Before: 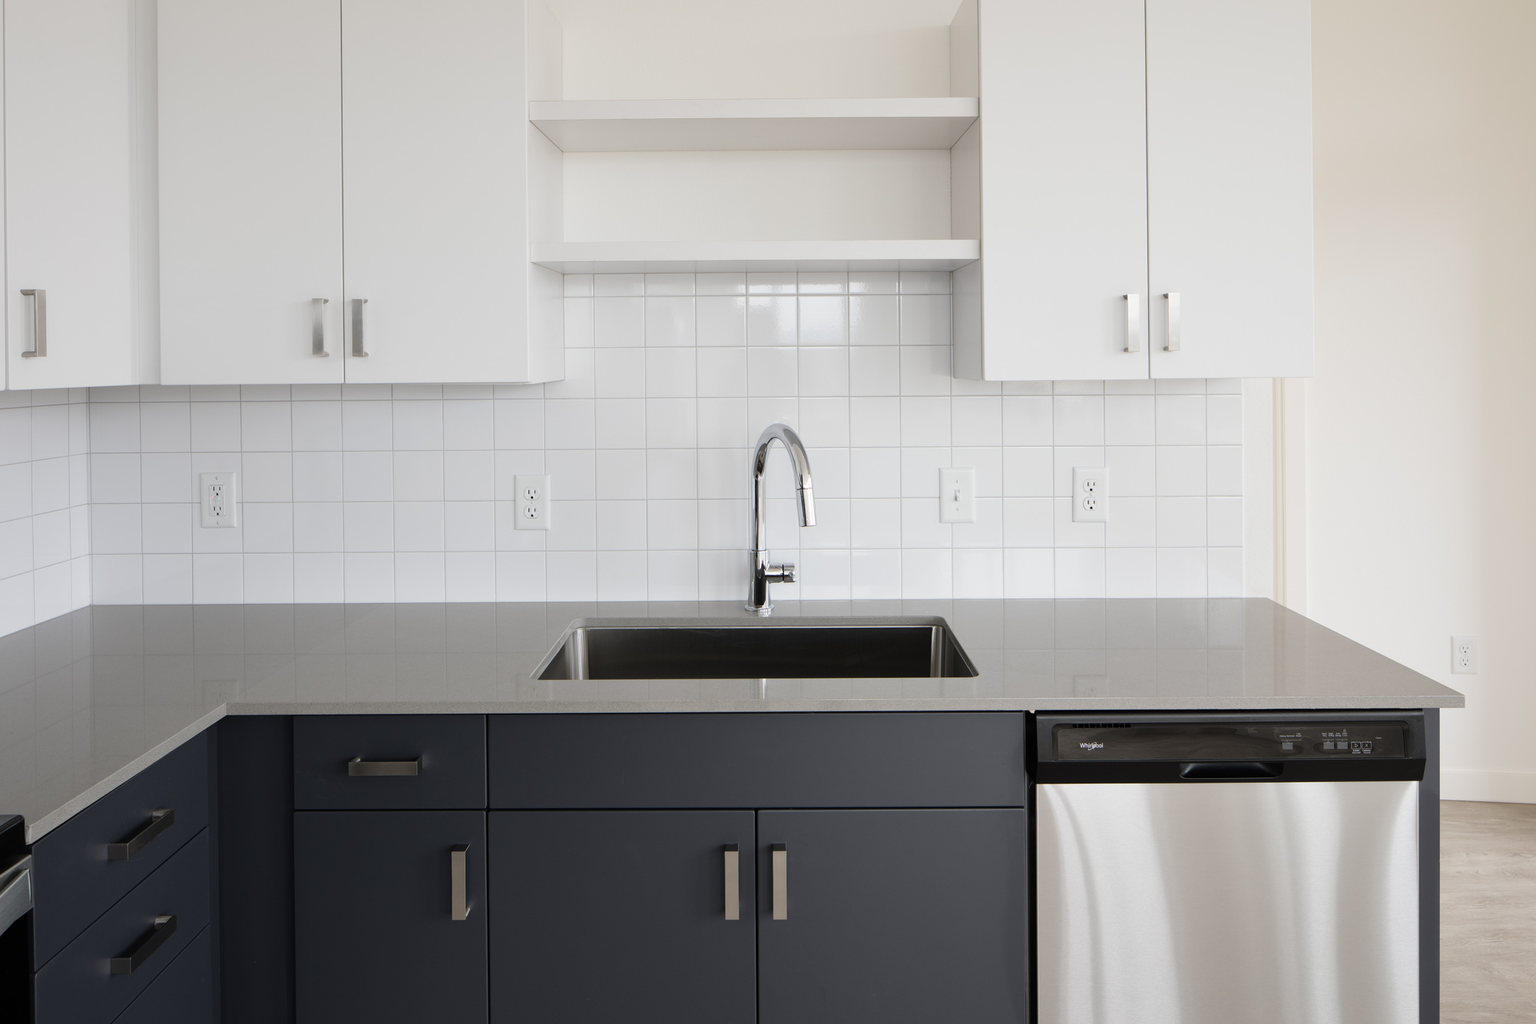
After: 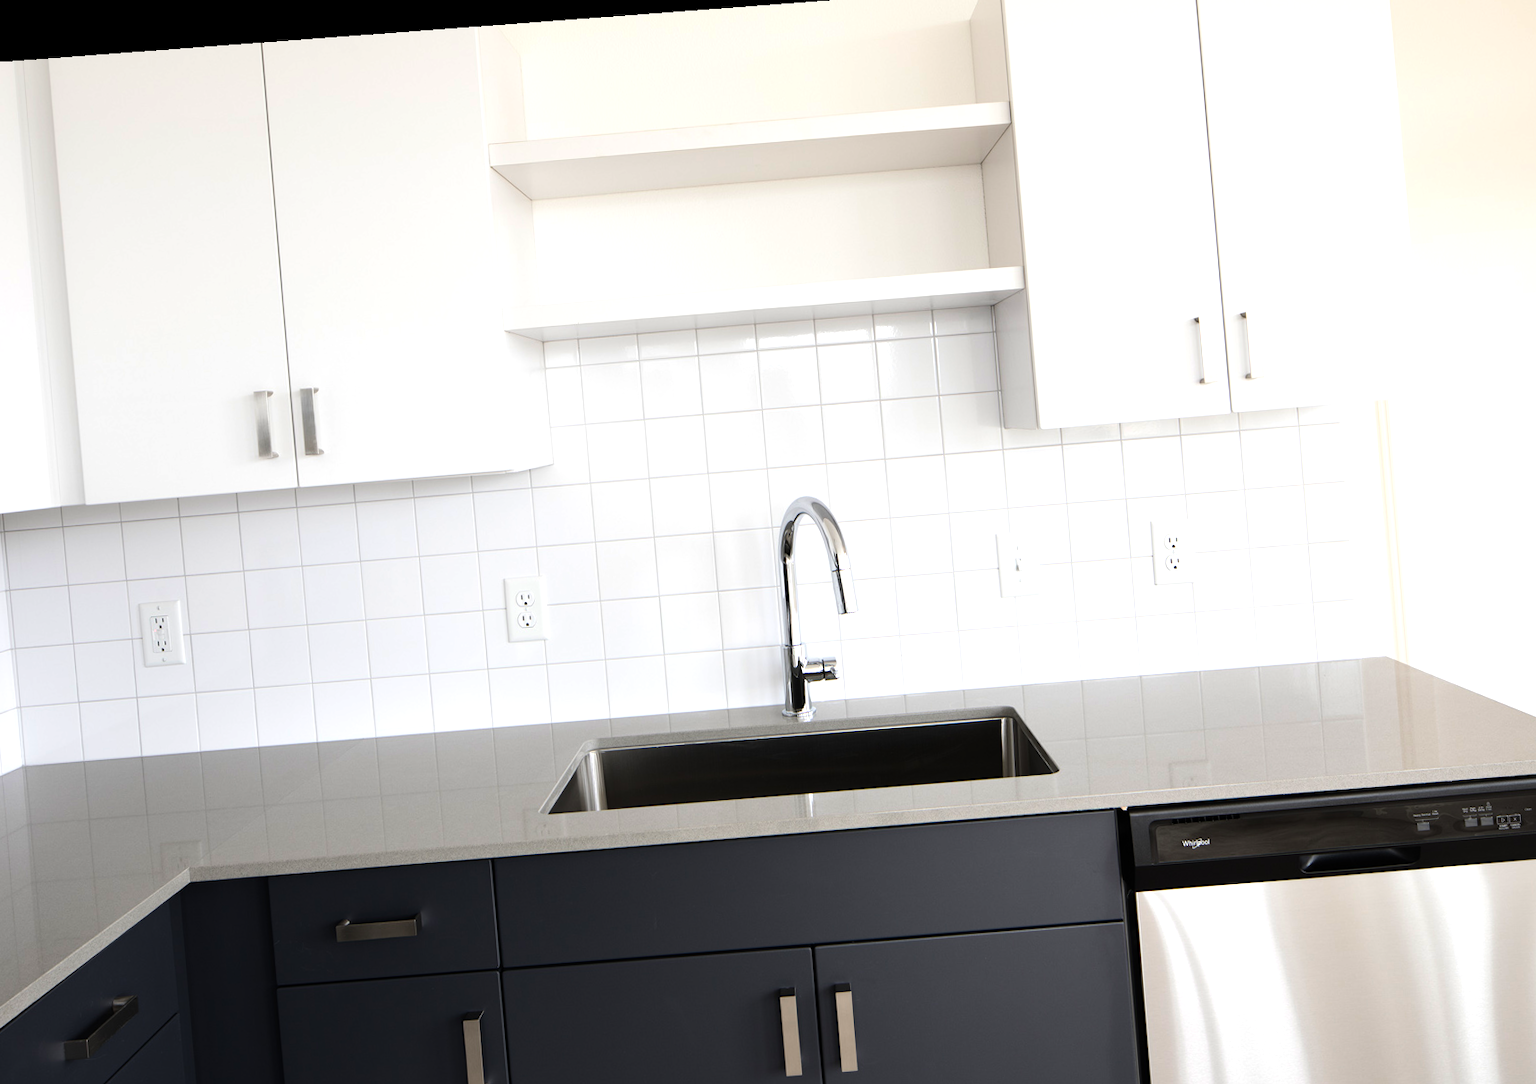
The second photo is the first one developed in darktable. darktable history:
crop and rotate: left 7.196%, top 4.574%, right 10.605%, bottom 13.178%
color balance rgb: perceptual saturation grading › global saturation 20%, global vibrance 20%
rotate and perspective: rotation -4.25°, automatic cropping off
tone equalizer: -8 EV -0.75 EV, -7 EV -0.7 EV, -6 EV -0.6 EV, -5 EV -0.4 EV, -3 EV 0.4 EV, -2 EV 0.6 EV, -1 EV 0.7 EV, +0 EV 0.75 EV, edges refinement/feathering 500, mask exposure compensation -1.57 EV, preserve details no
